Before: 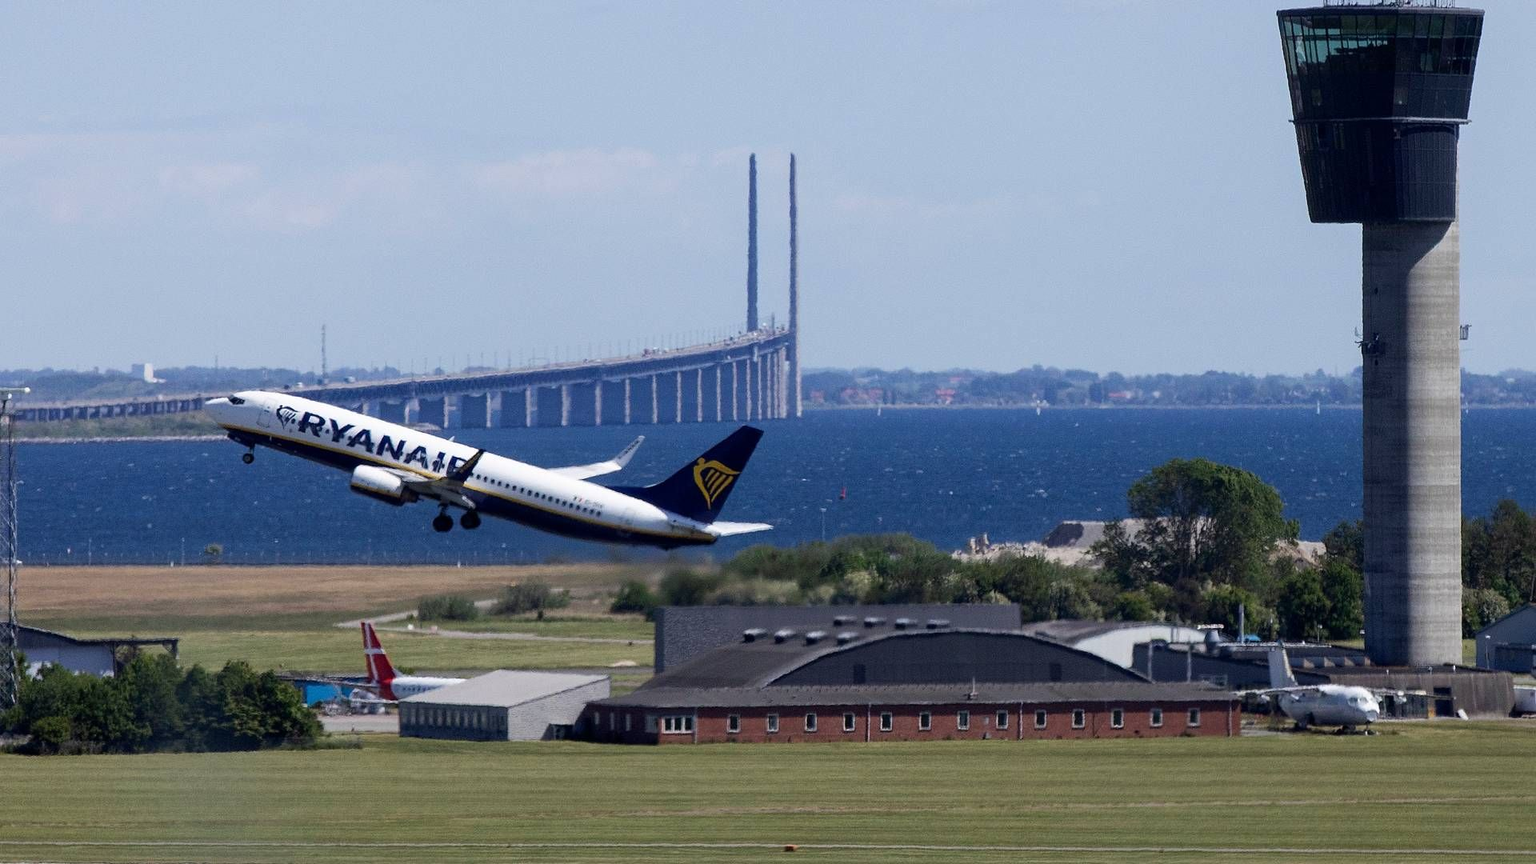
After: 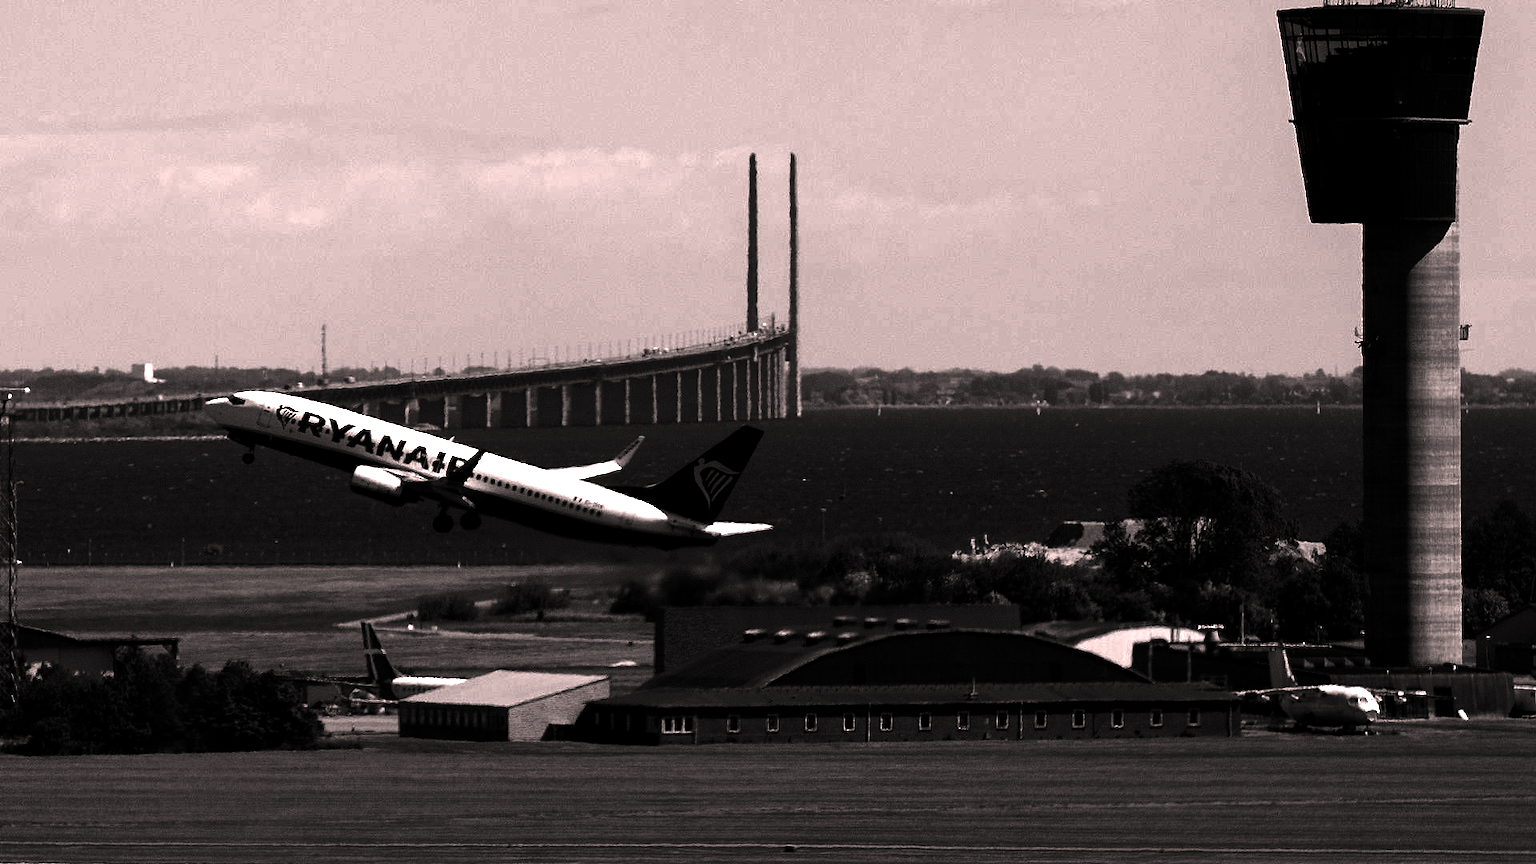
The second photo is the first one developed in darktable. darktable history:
color correction: highlights a* 12.23, highlights b* 5.41
contrast brightness saturation: contrast 0.02, brightness -1, saturation -1
exposure: black level correction 0, exposure 0.7 EV, compensate exposure bias true, compensate highlight preservation false
